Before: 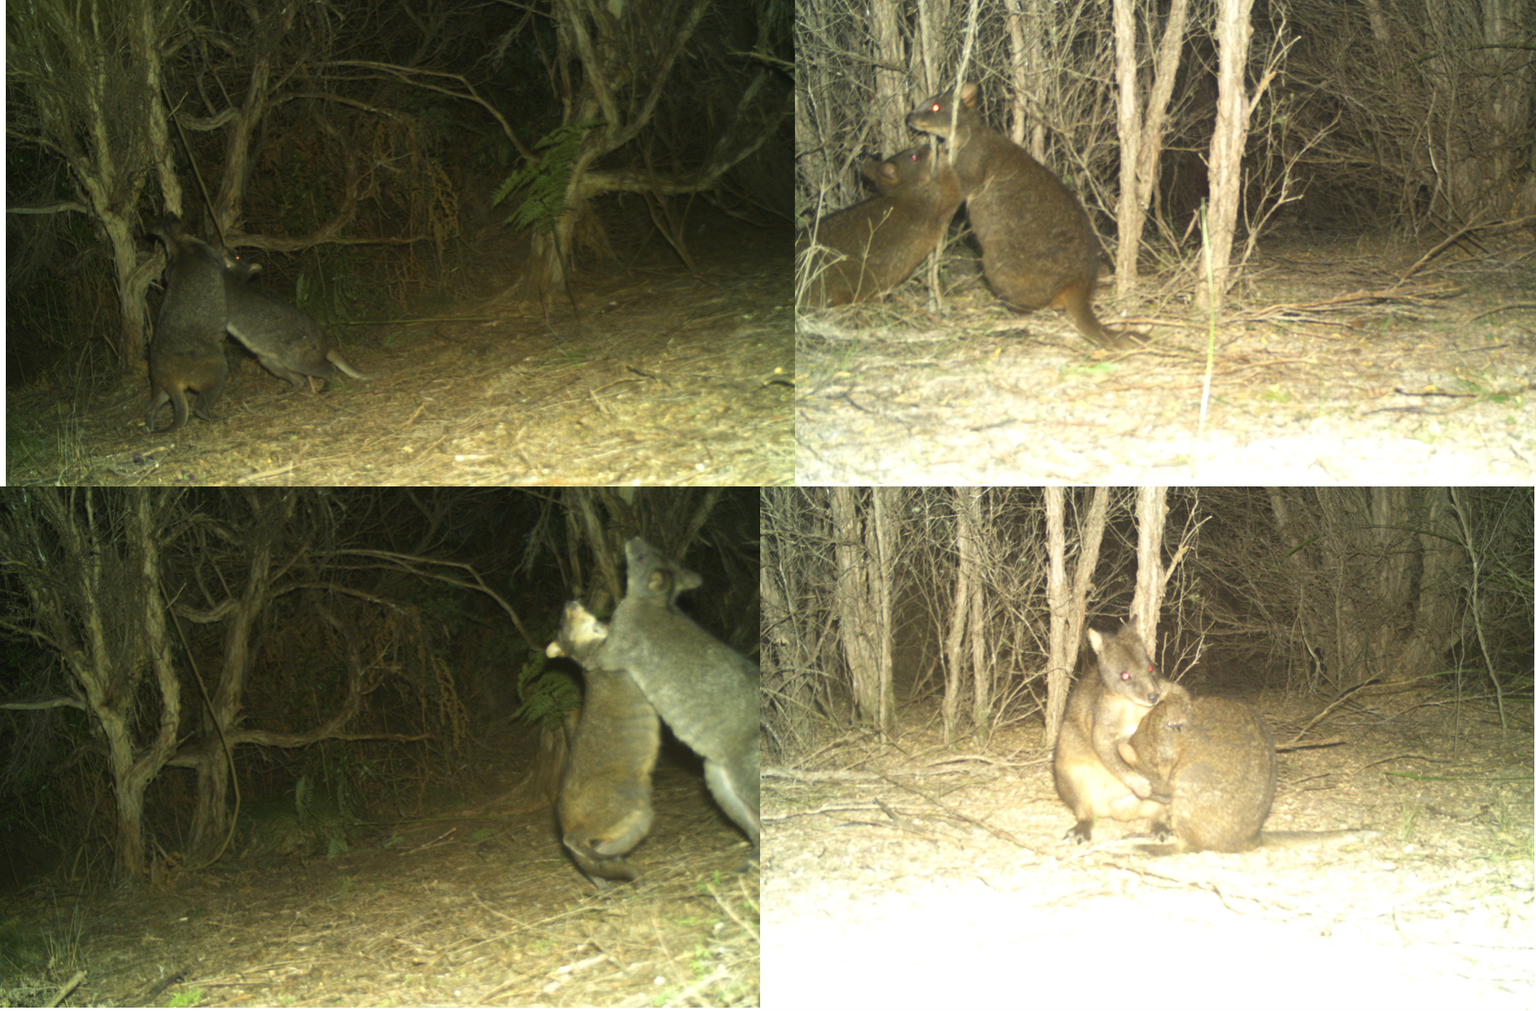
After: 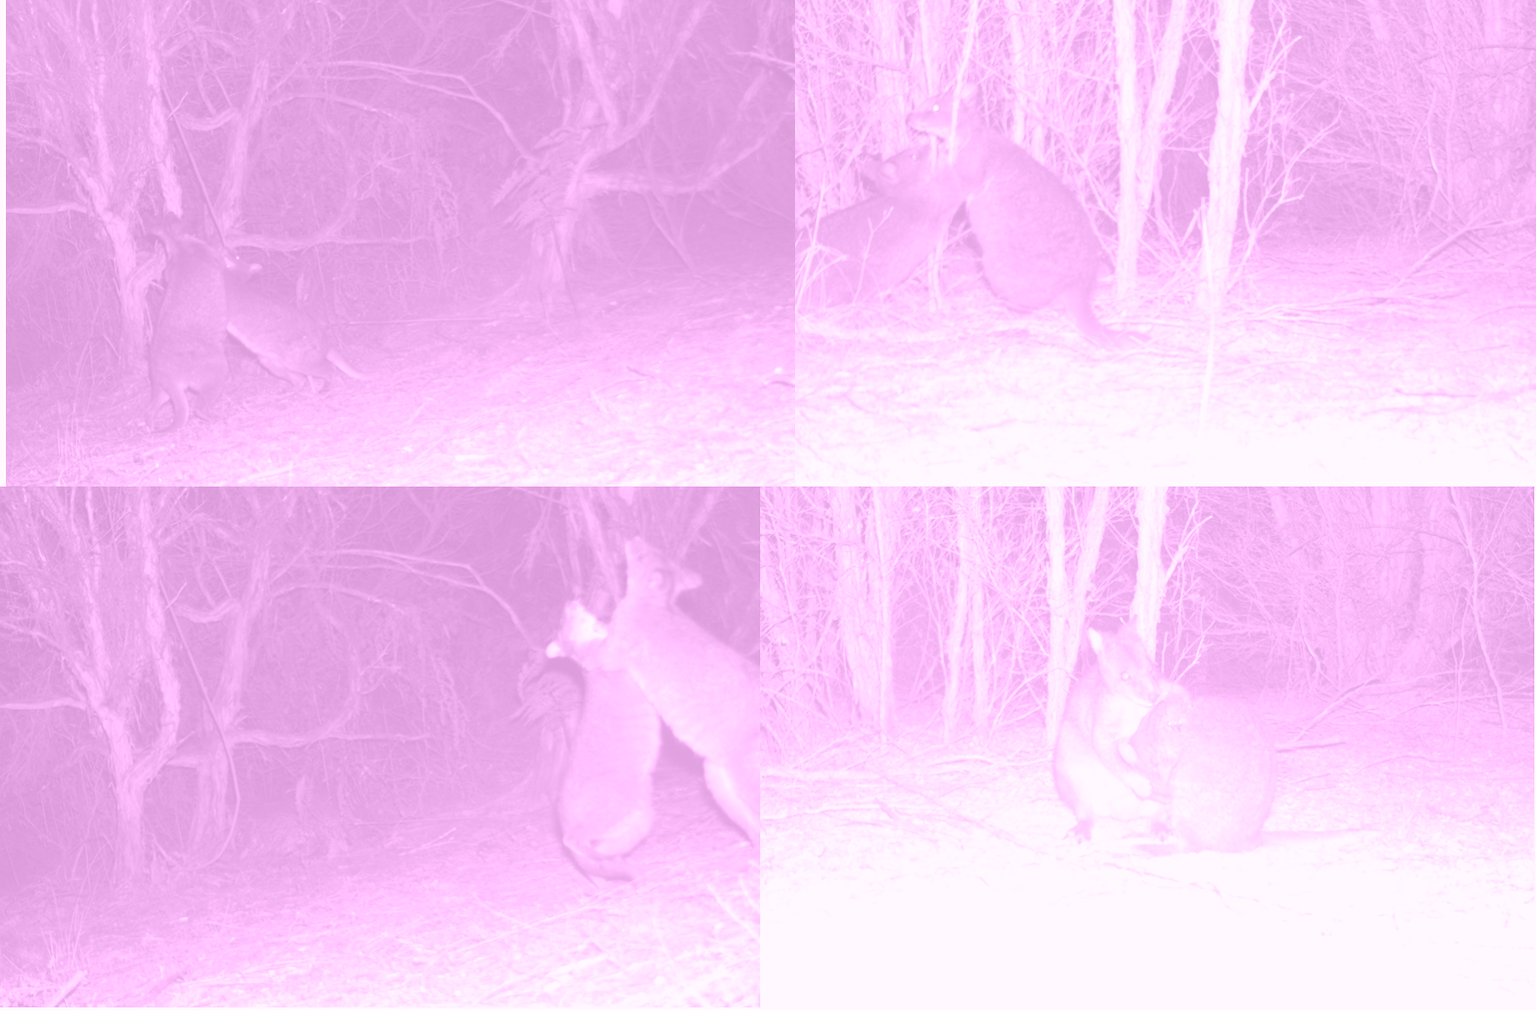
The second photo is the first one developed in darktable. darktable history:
colorize: hue 331.2°, saturation 75%, source mix 30.28%, lightness 70.52%, version 1
exposure: exposure 0.74 EV, compensate highlight preservation false
